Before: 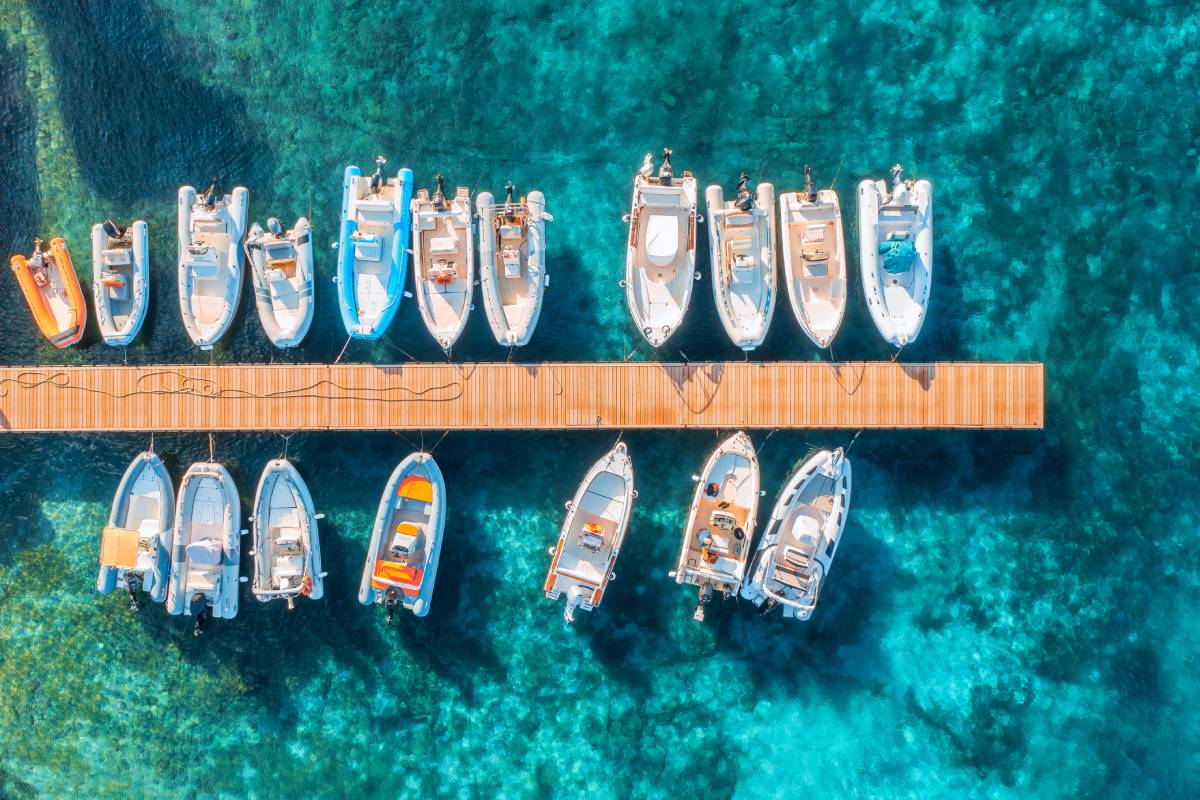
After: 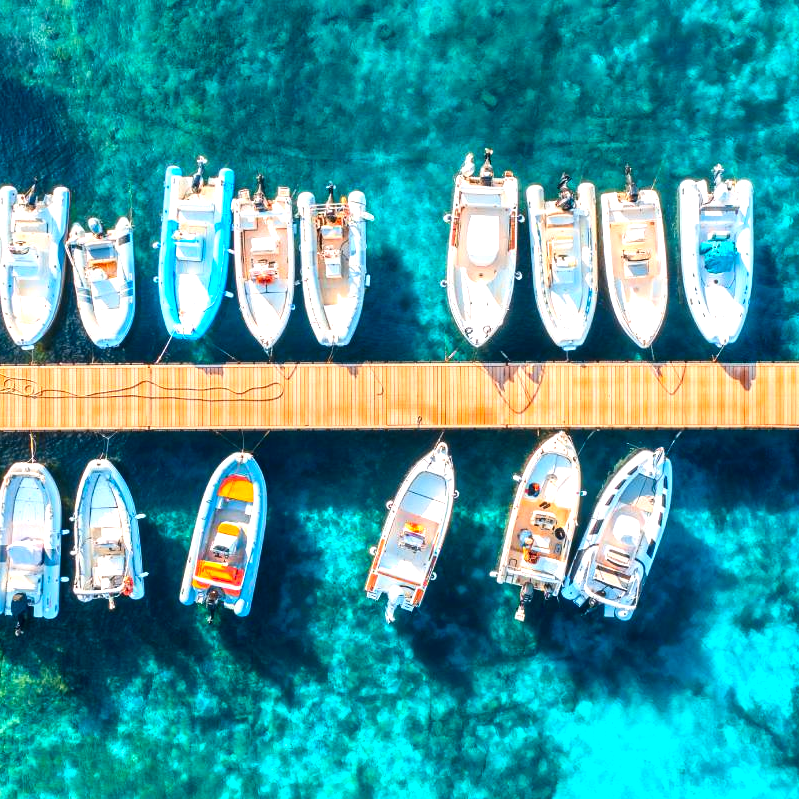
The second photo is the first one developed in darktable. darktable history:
exposure: black level correction -0.002, exposure 0.714 EV, compensate highlight preservation false
contrast brightness saturation: contrast 0.116, brightness -0.118, saturation 0.202
crop and rotate: left 14.922%, right 18.412%
